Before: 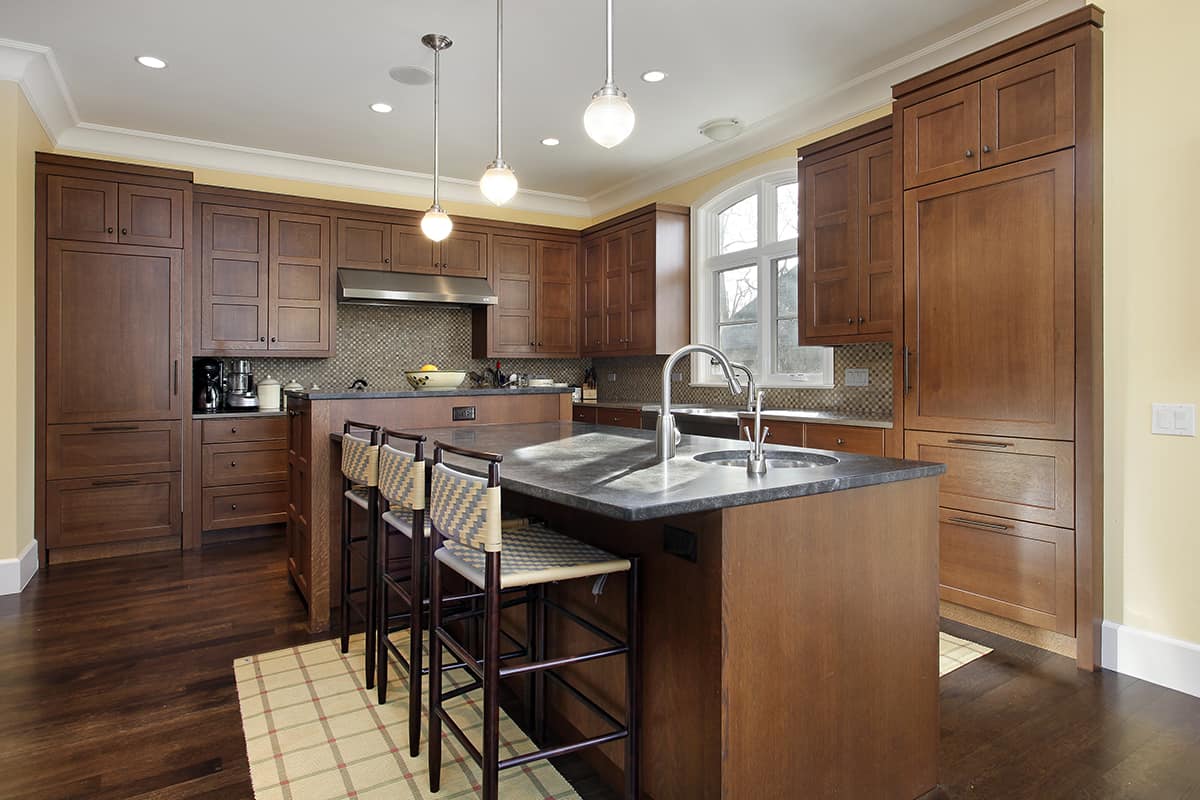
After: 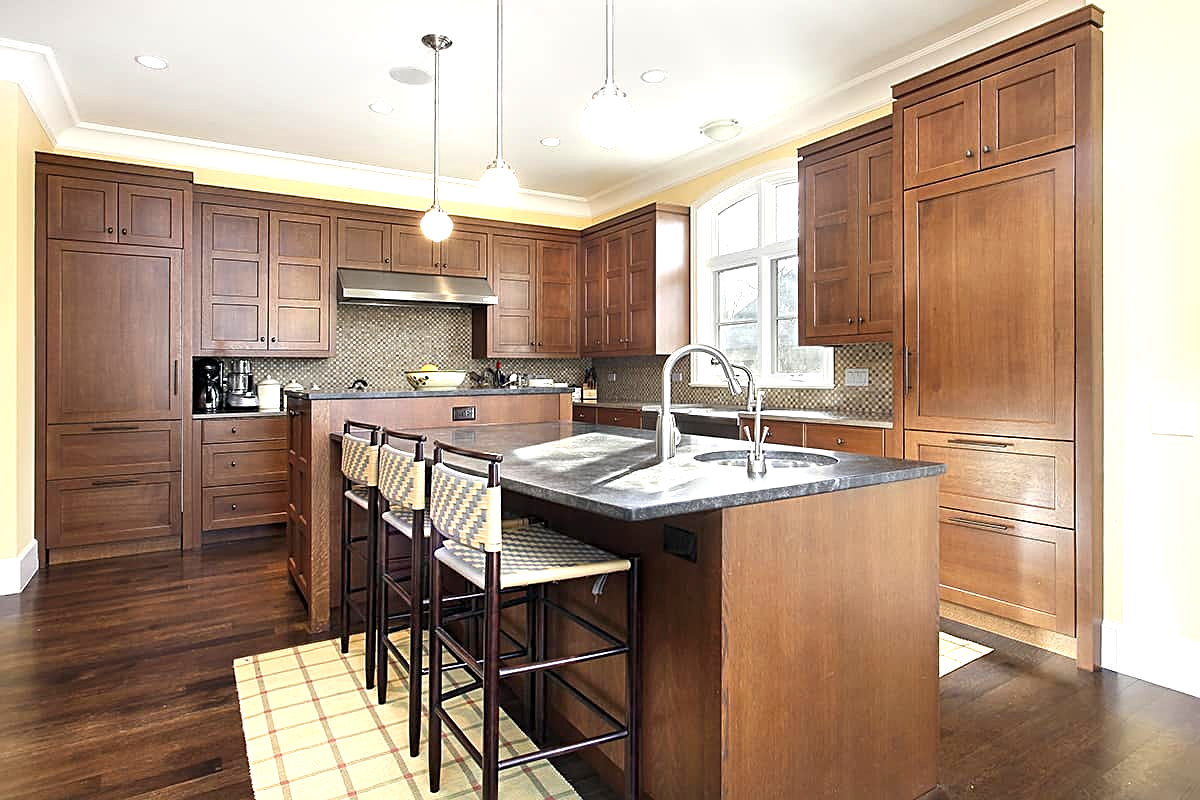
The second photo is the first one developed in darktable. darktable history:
tone equalizer: on, module defaults
exposure: exposure 1 EV, compensate highlight preservation false
sharpen: on, module defaults
